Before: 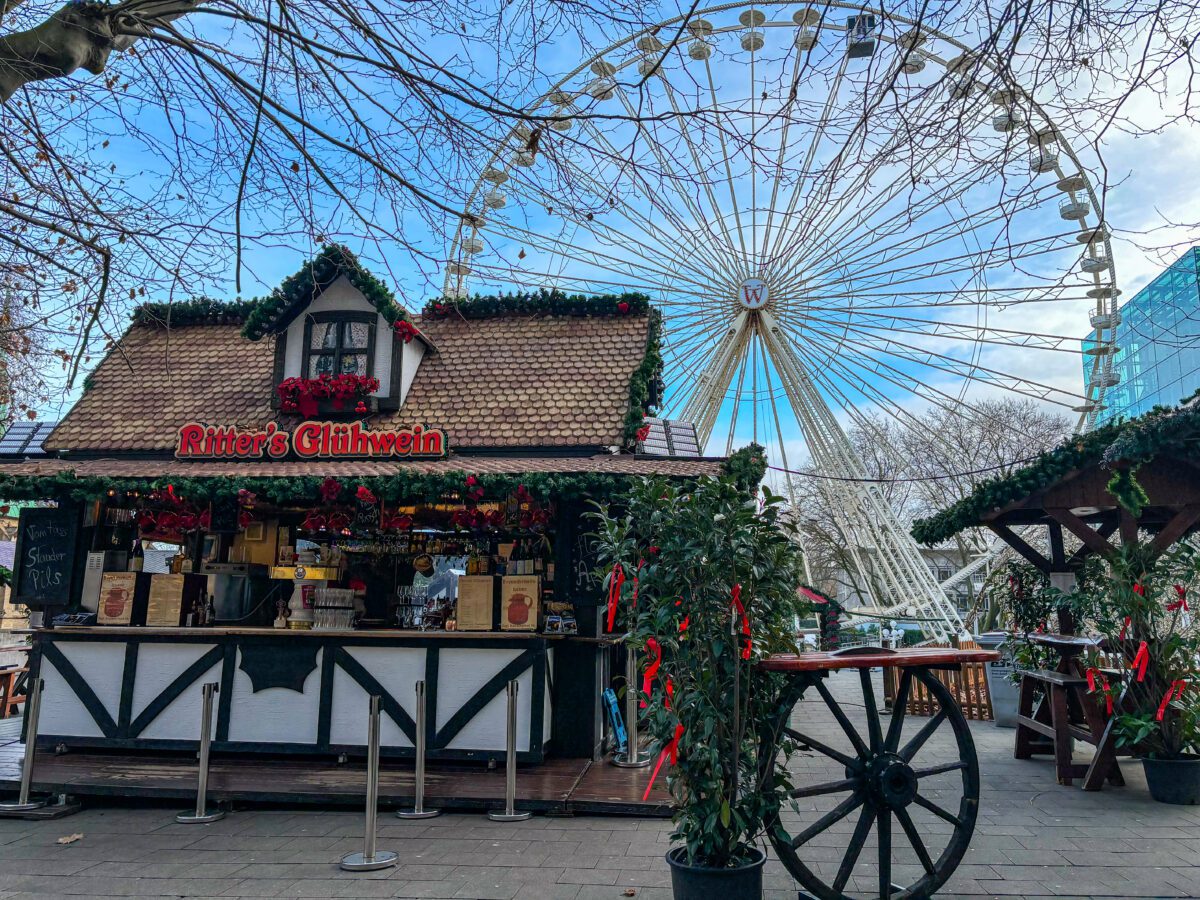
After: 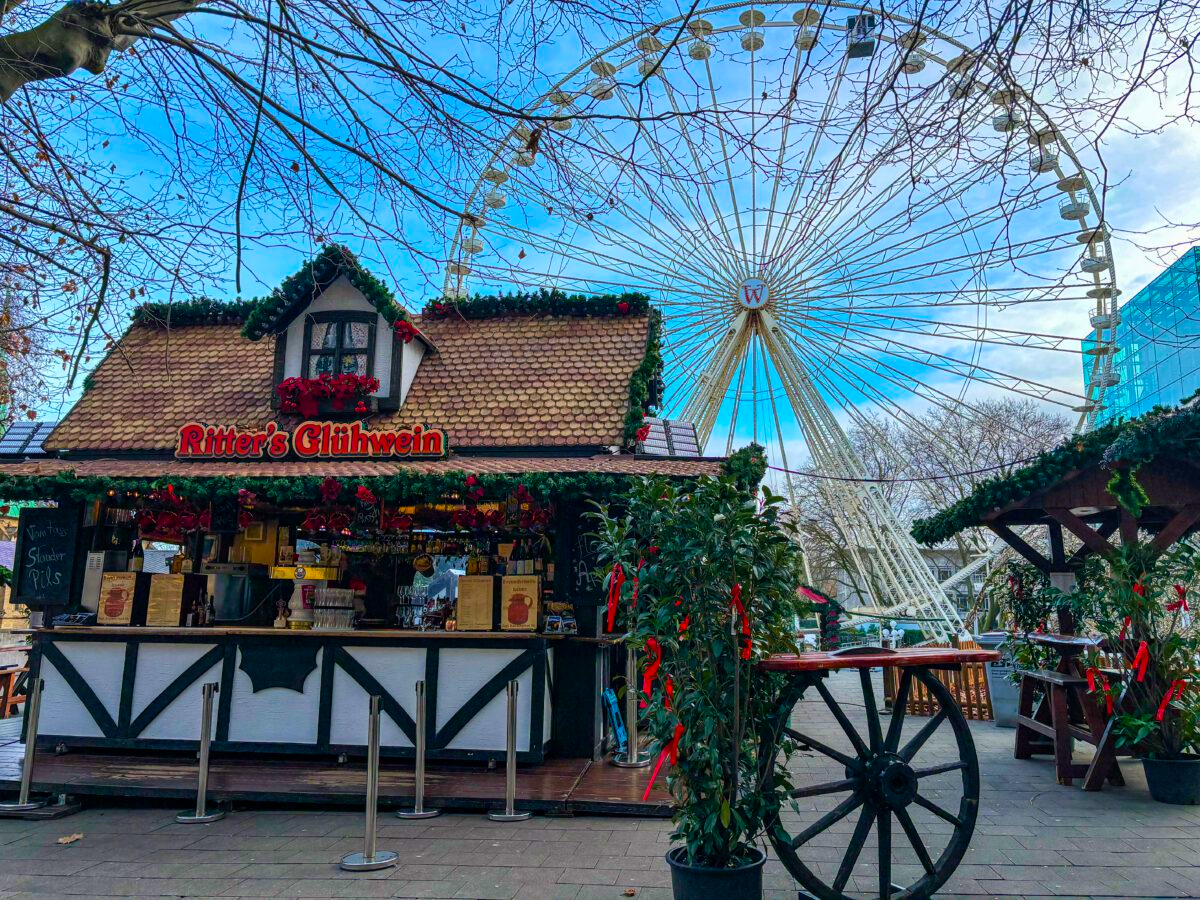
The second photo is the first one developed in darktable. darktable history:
color balance rgb: perceptual saturation grading › global saturation 30%, global vibrance 20%
velvia: on, module defaults
